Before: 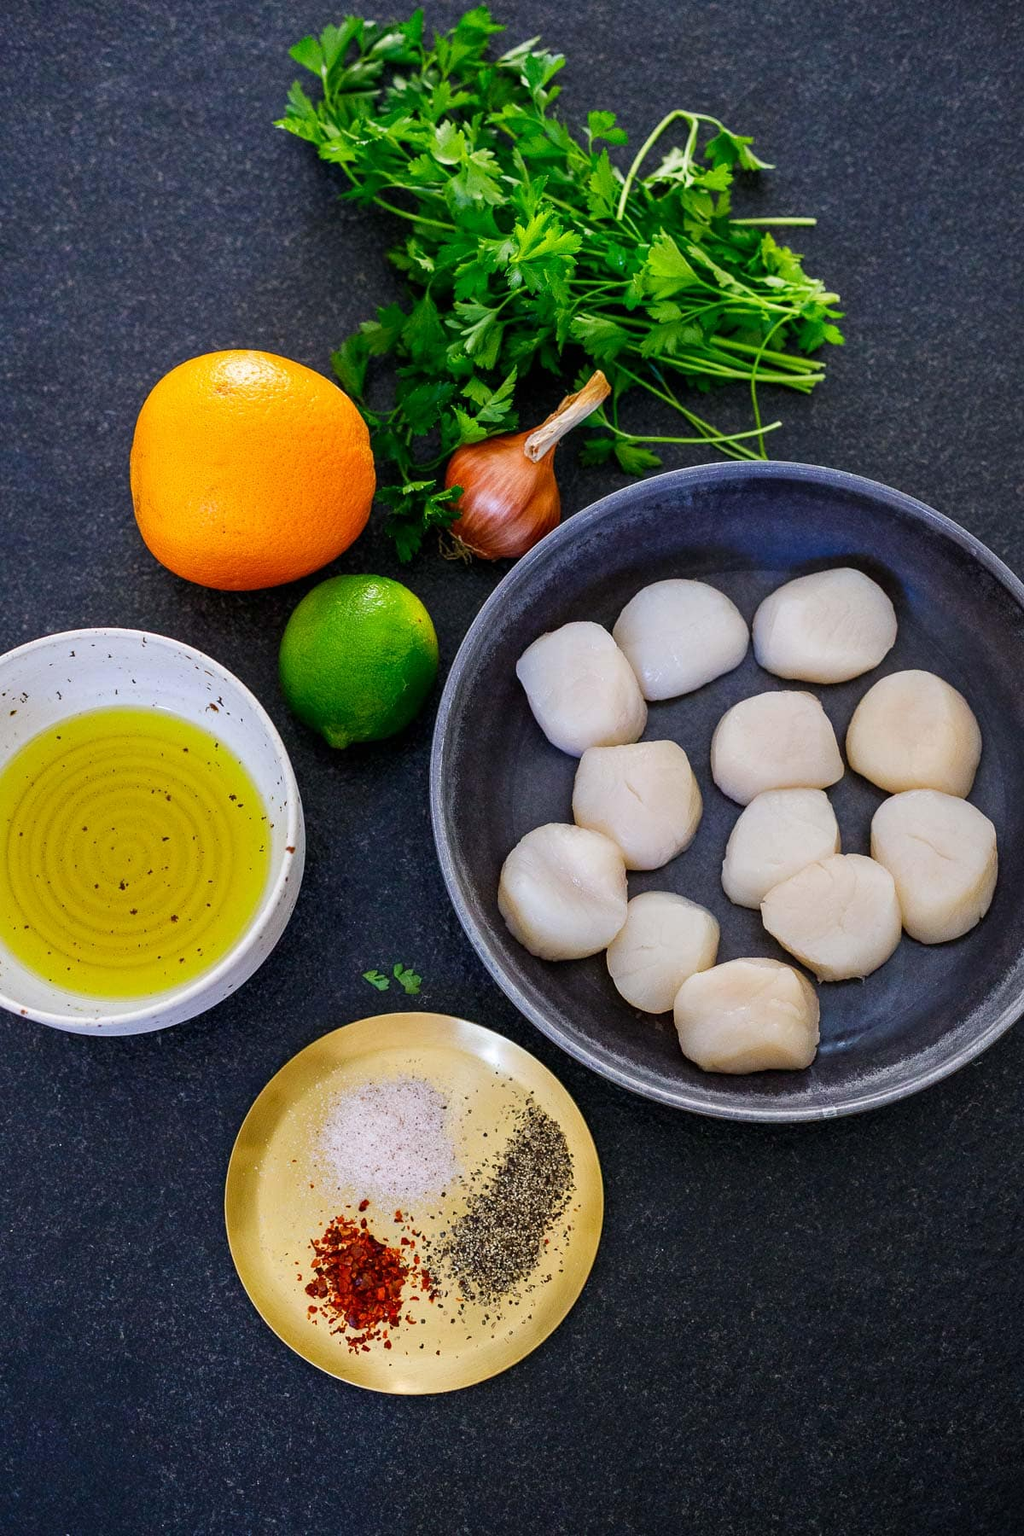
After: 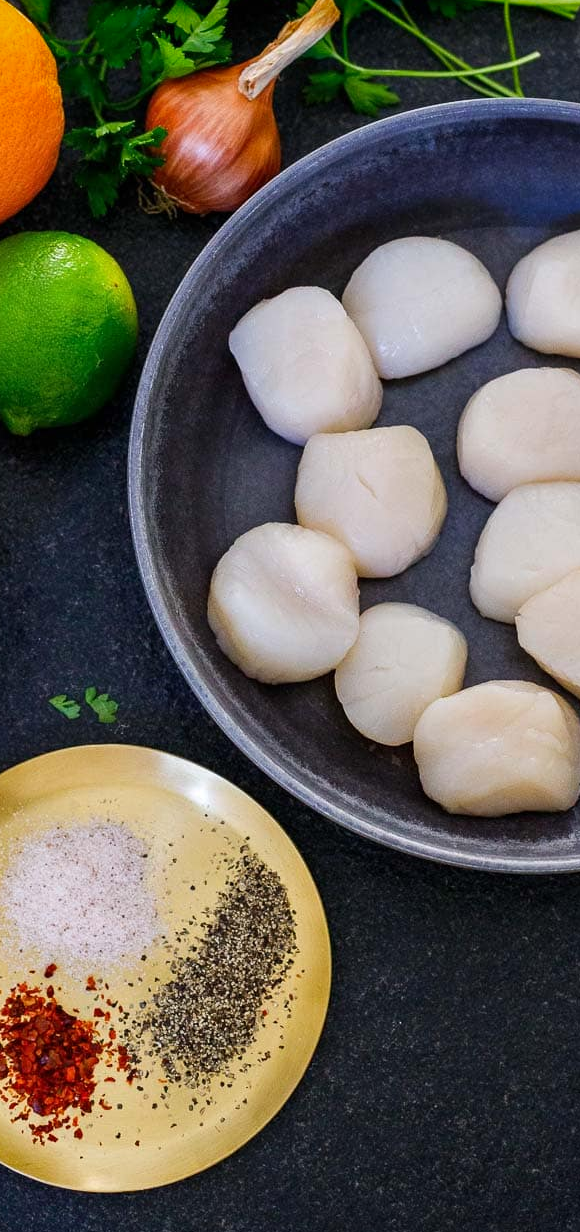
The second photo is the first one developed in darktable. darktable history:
crop: left 31.348%, top 24.576%, right 20.3%, bottom 6.237%
vignetting: fall-off start 97.33%, fall-off radius 78.02%, saturation 0.367, width/height ratio 1.113
